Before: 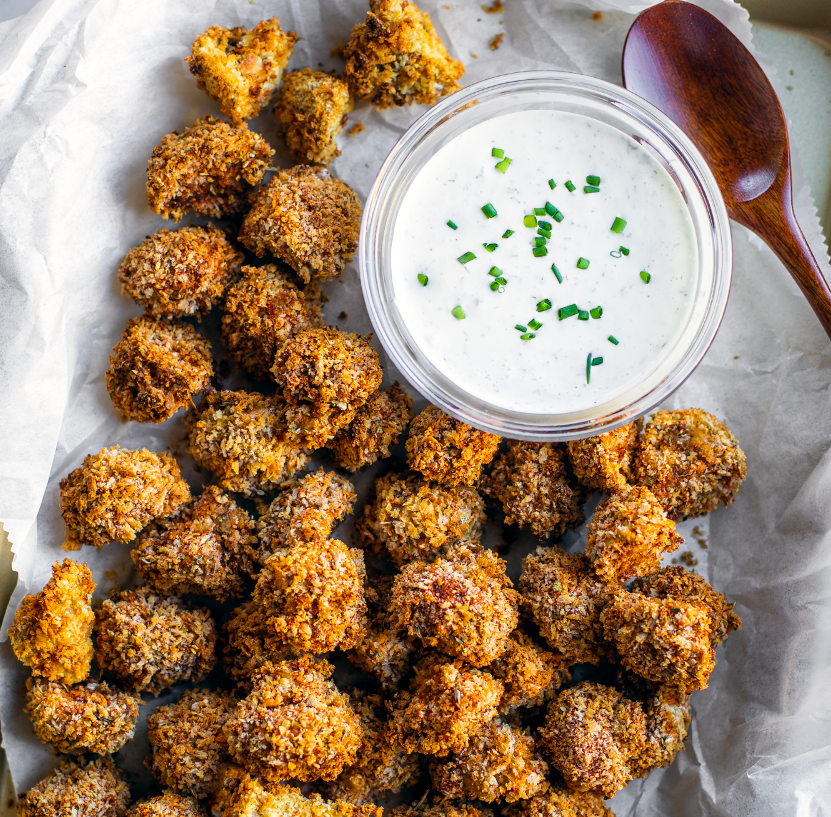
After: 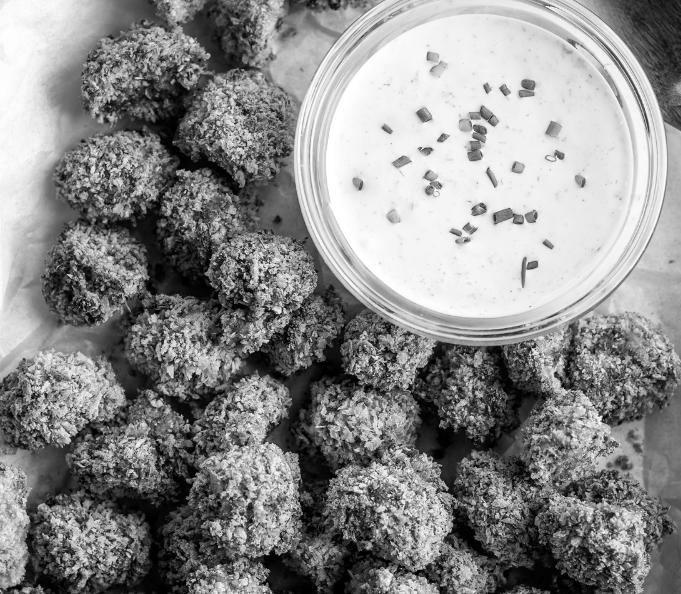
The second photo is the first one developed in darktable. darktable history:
crop: left 7.856%, top 11.836%, right 10.12%, bottom 15.387%
tone equalizer: on, module defaults
monochrome: on, module defaults
